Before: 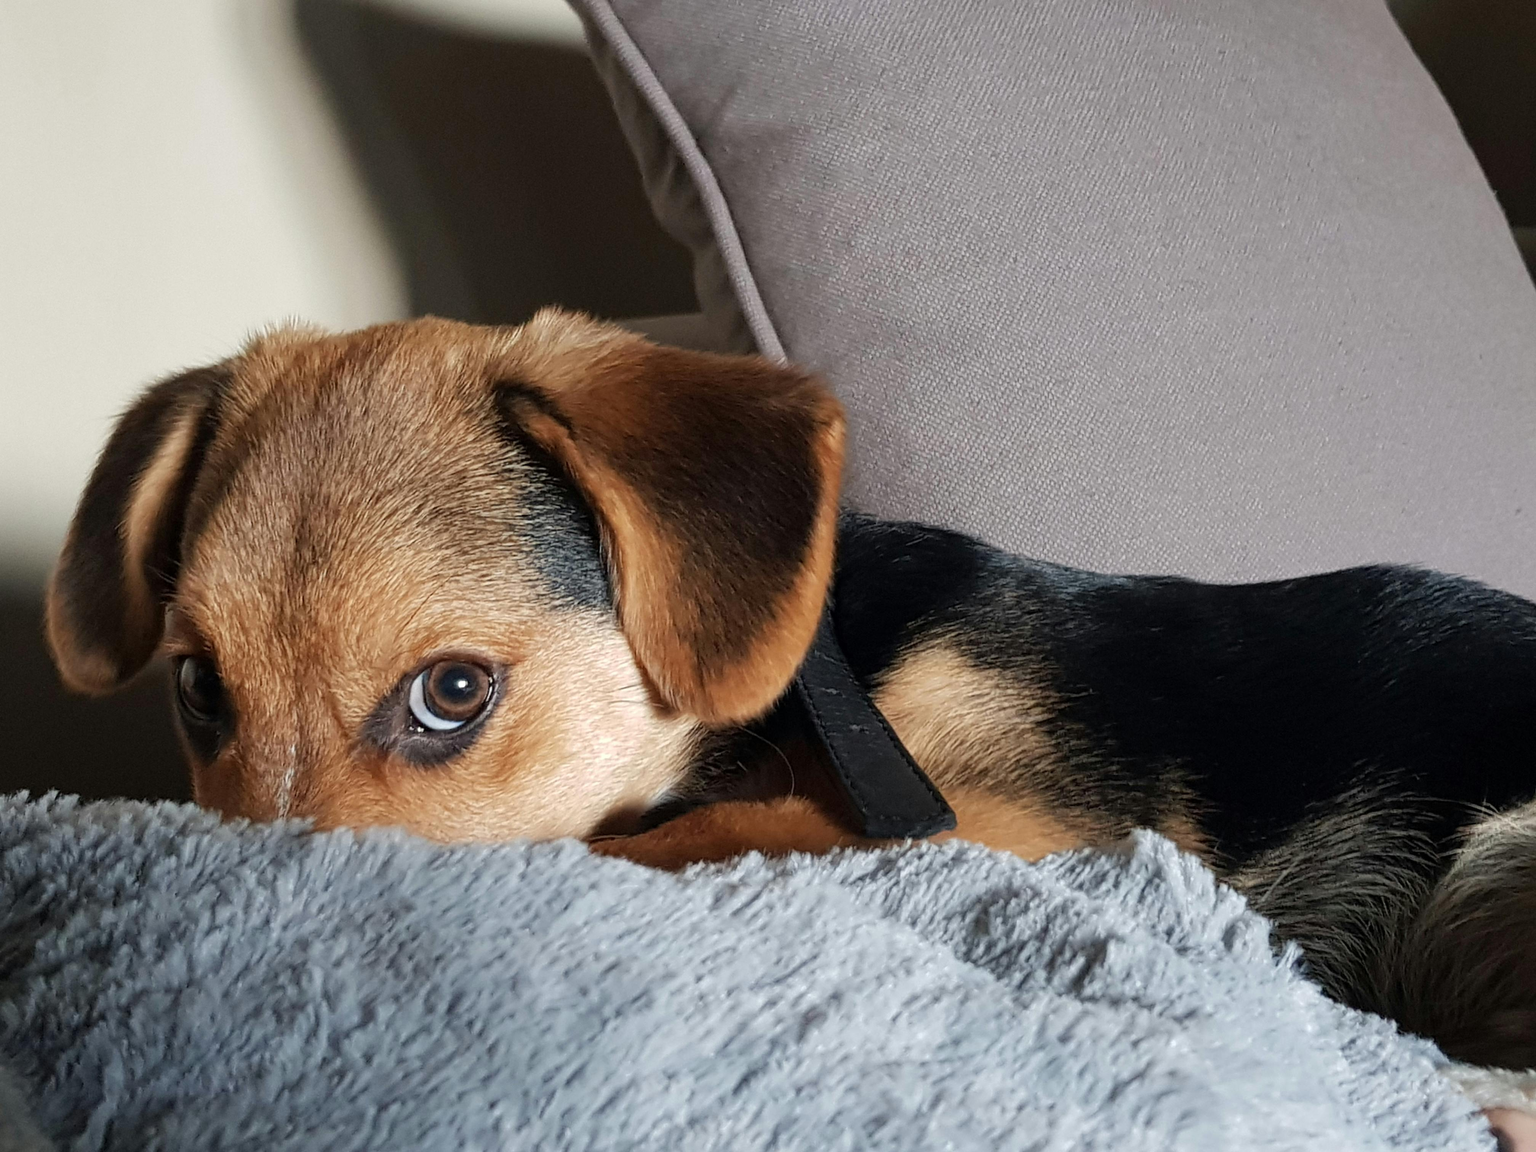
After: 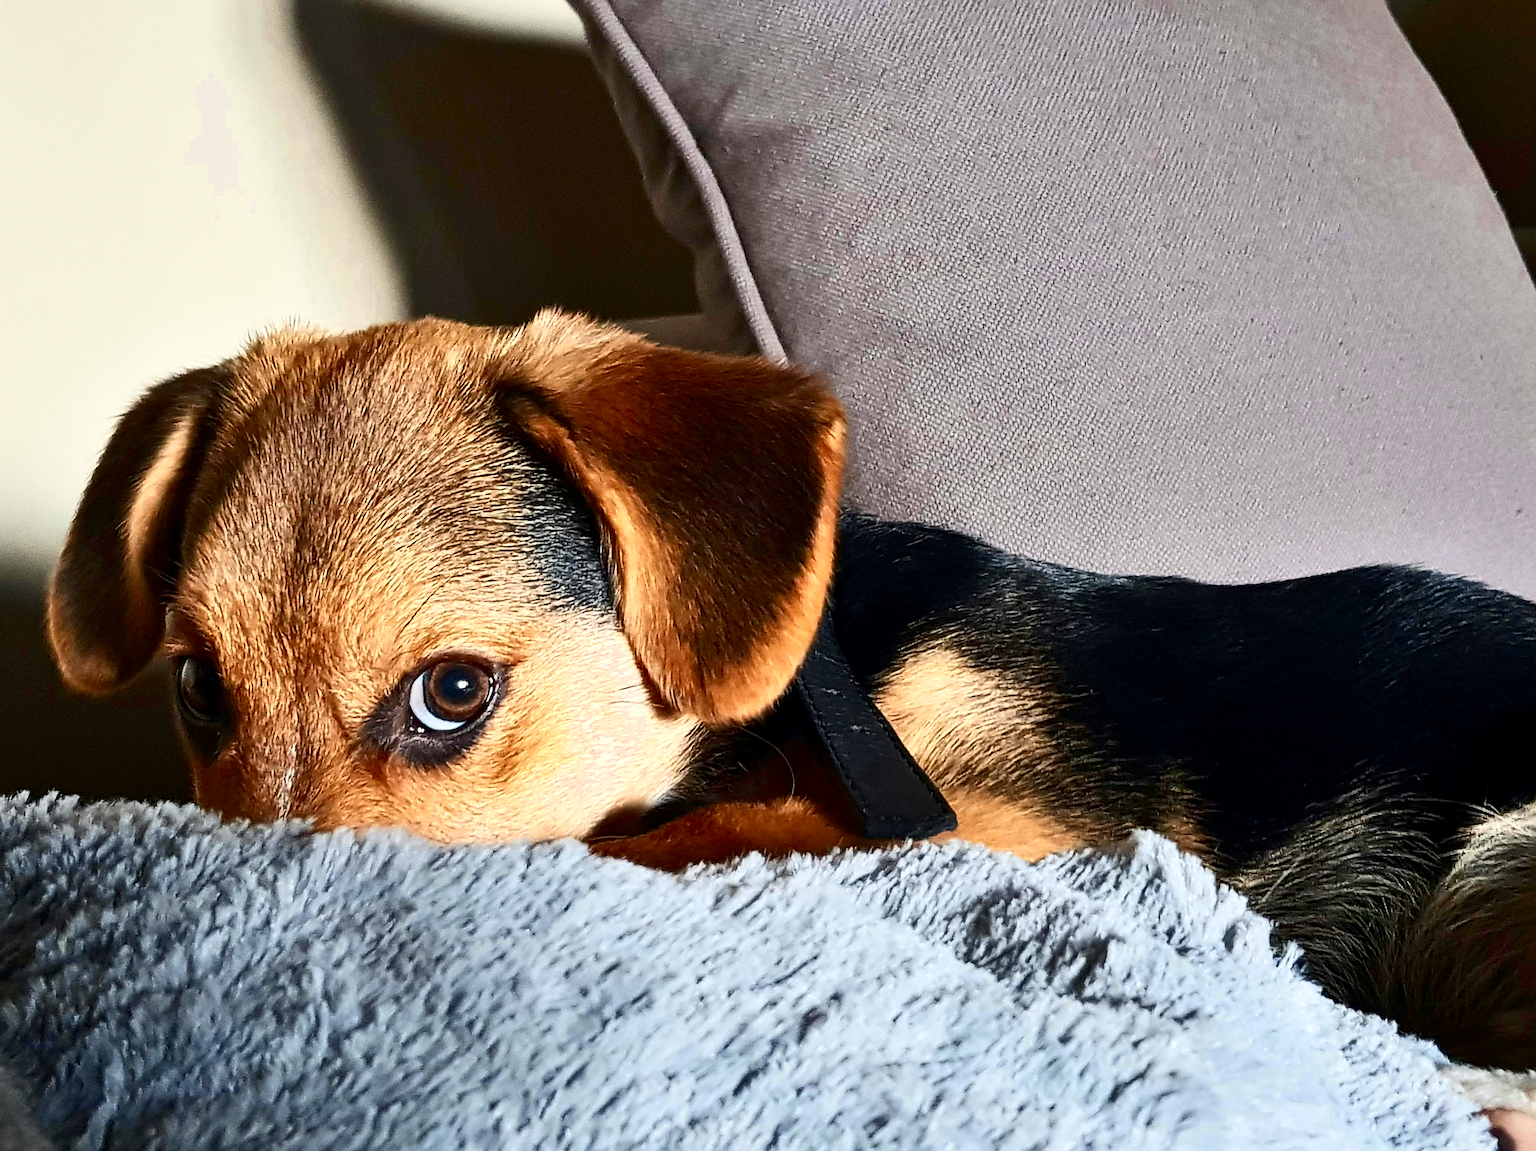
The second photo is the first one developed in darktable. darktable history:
sharpen: radius 2.594, amount 0.686
contrast brightness saturation: contrast 0.398, brightness 0.096, saturation 0.205
color zones: curves: ch0 [(0.004, 0.305) (0.261, 0.623) (0.389, 0.399) (0.708, 0.571) (0.947, 0.34)]; ch1 [(0.025, 0.645) (0.229, 0.584) (0.326, 0.551) (0.484, 0.262) (0.757, 0.643)]
exposure: black level correction 0.001, compensate highlight preservation false
shadows and highlights: shadows 43.86, white point adjustment -1.56, soften with gaussian
